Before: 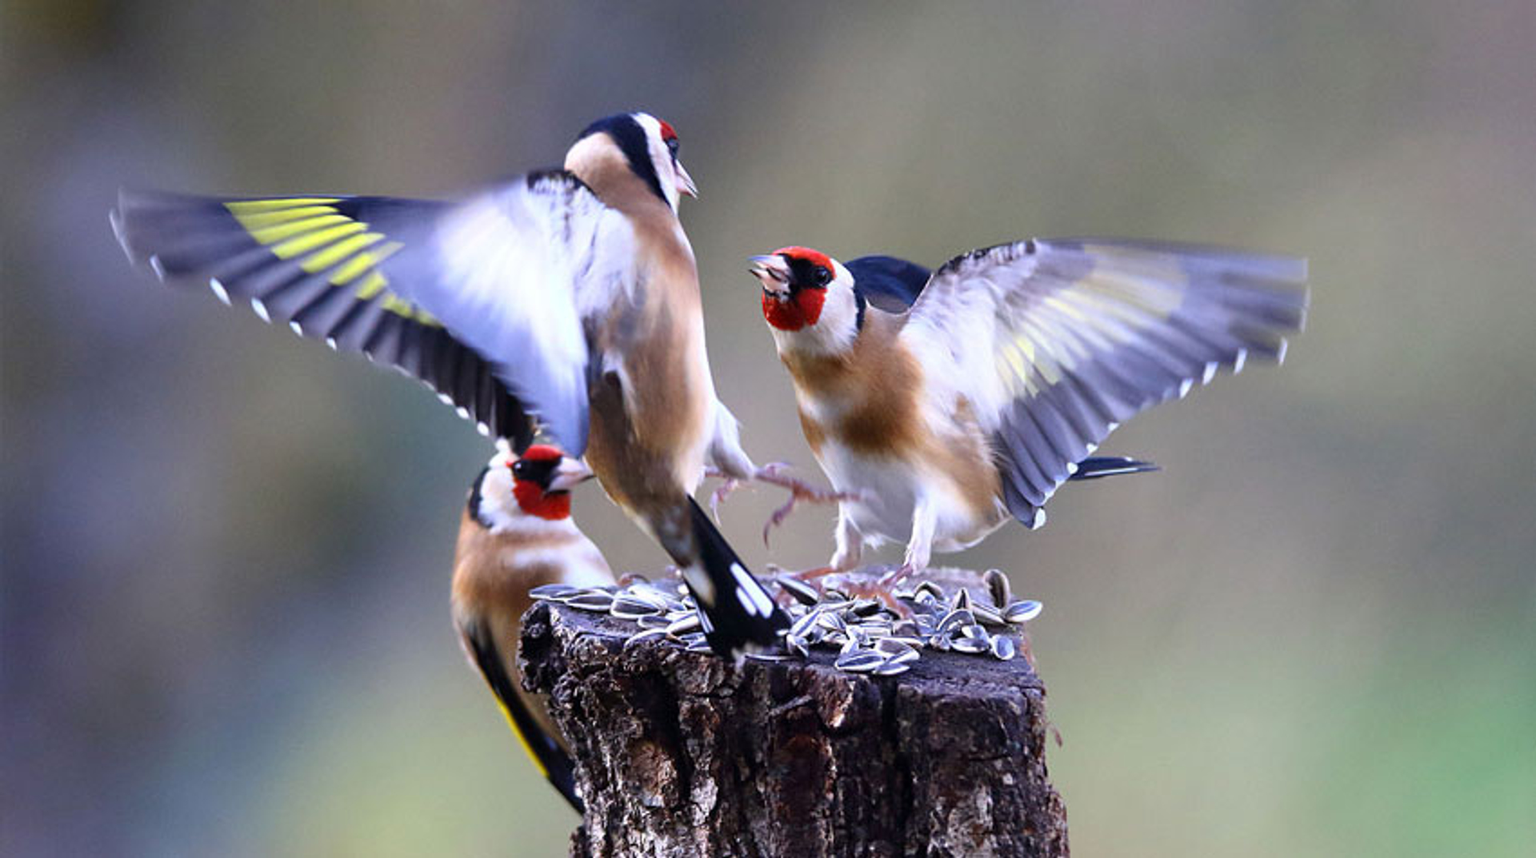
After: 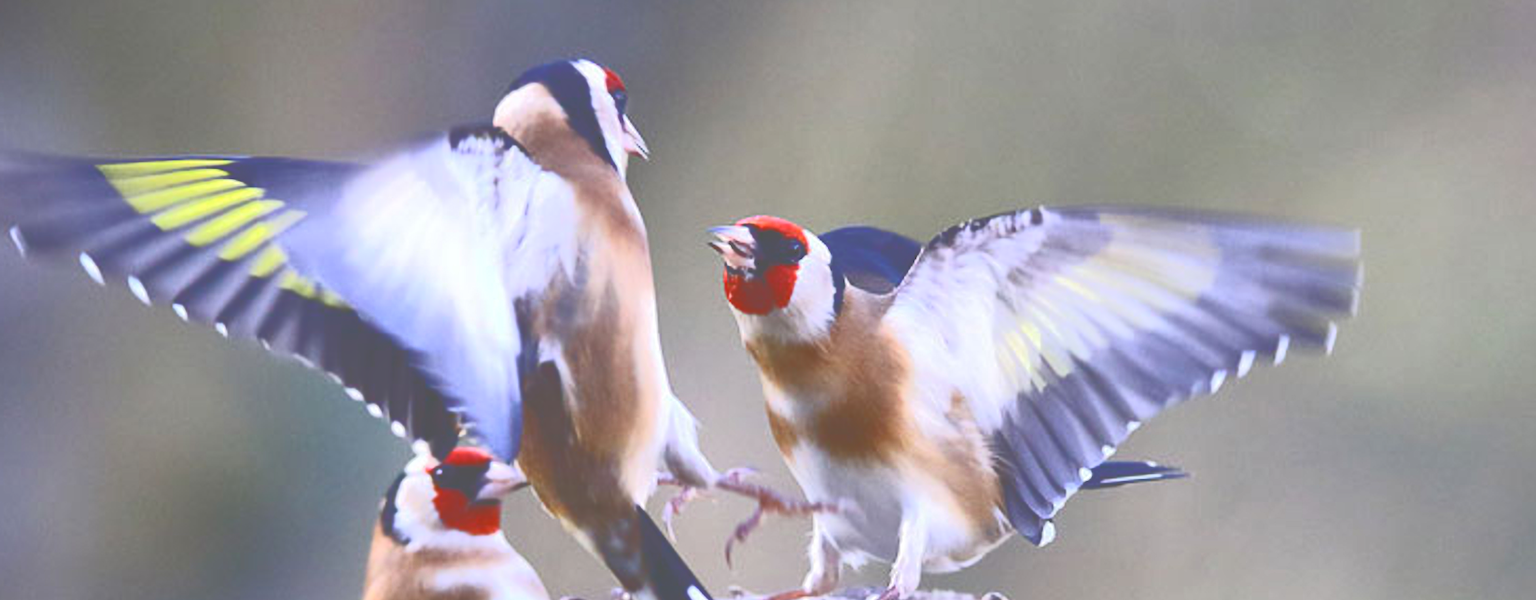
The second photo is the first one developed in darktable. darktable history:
crop and rotate: left 9.229%, top 7.233%, right 4.994%, bottom 32.686%
tone curve: curves: ch0 [(0, 0) (0.003, 0.345) (0.011, 0.345) (0.025, 0.345) (0.044, 0.349) (0.069, 0.353) (0.1, 0.356) (0.136, 0.359) (0.177, 0.366) (0.224, 0.378) (0.277, 0.398) (0.335, 0.429) (0.399, 0.476) (0.468, 0.545) (0.543, 0.624) (0.623, 0.721) (0.709, 0.811) (0.801, 0.876) (0.898, 0.913) (1, 1)], color space Lab, independent channels, preserve colors none
